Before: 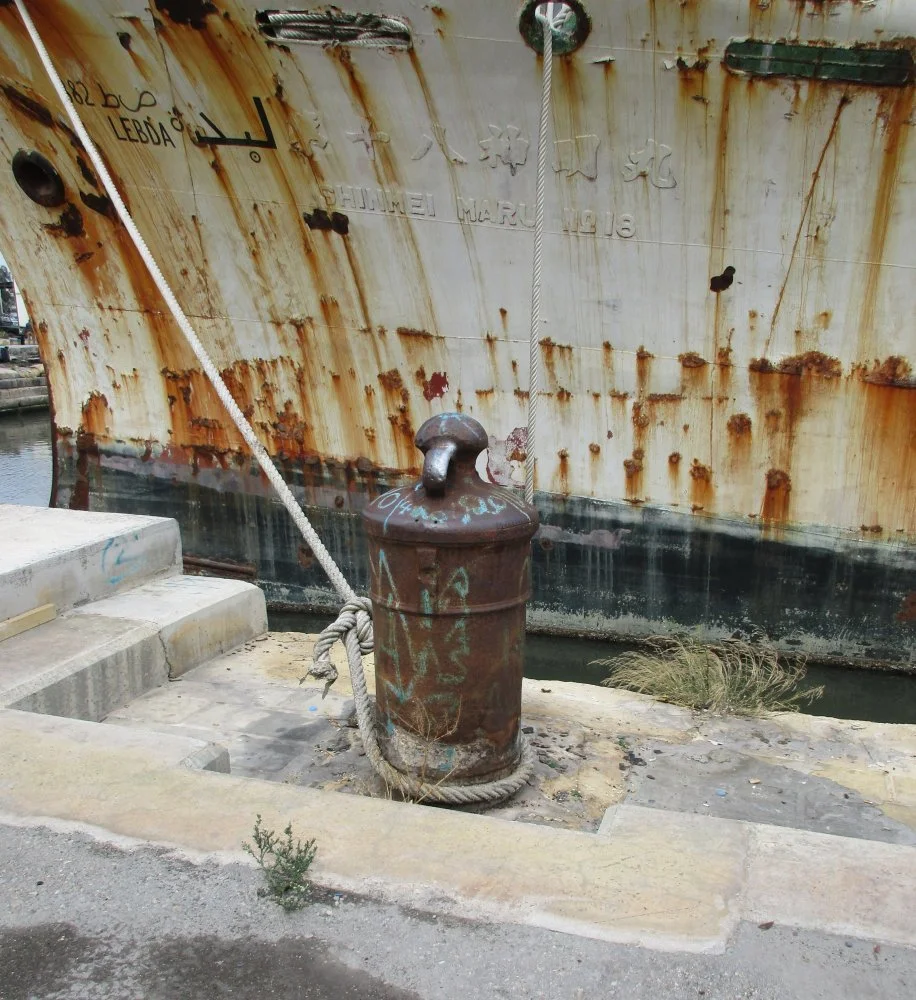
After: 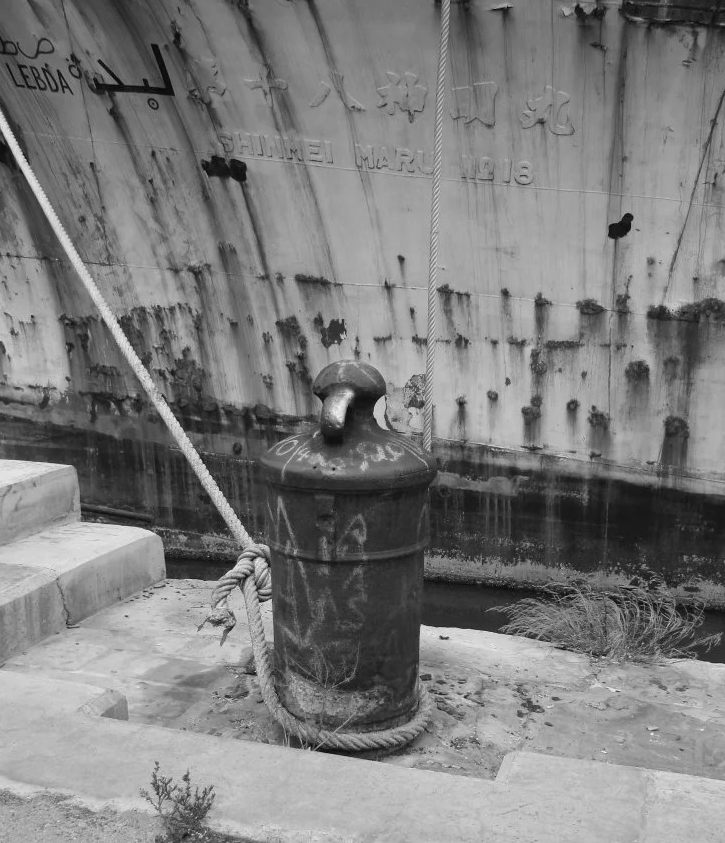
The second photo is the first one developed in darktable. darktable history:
color calibration: output gray [0.246, 0.254, 0.501, 0], gray › normalize channels true, illuminant same as pipeline (D50), adaptation XYZ, x 0.346, y 0.359, gamut compression 0
crop: left 11.225%, top 5.381%, right 9.565%, bottom 10.314%
